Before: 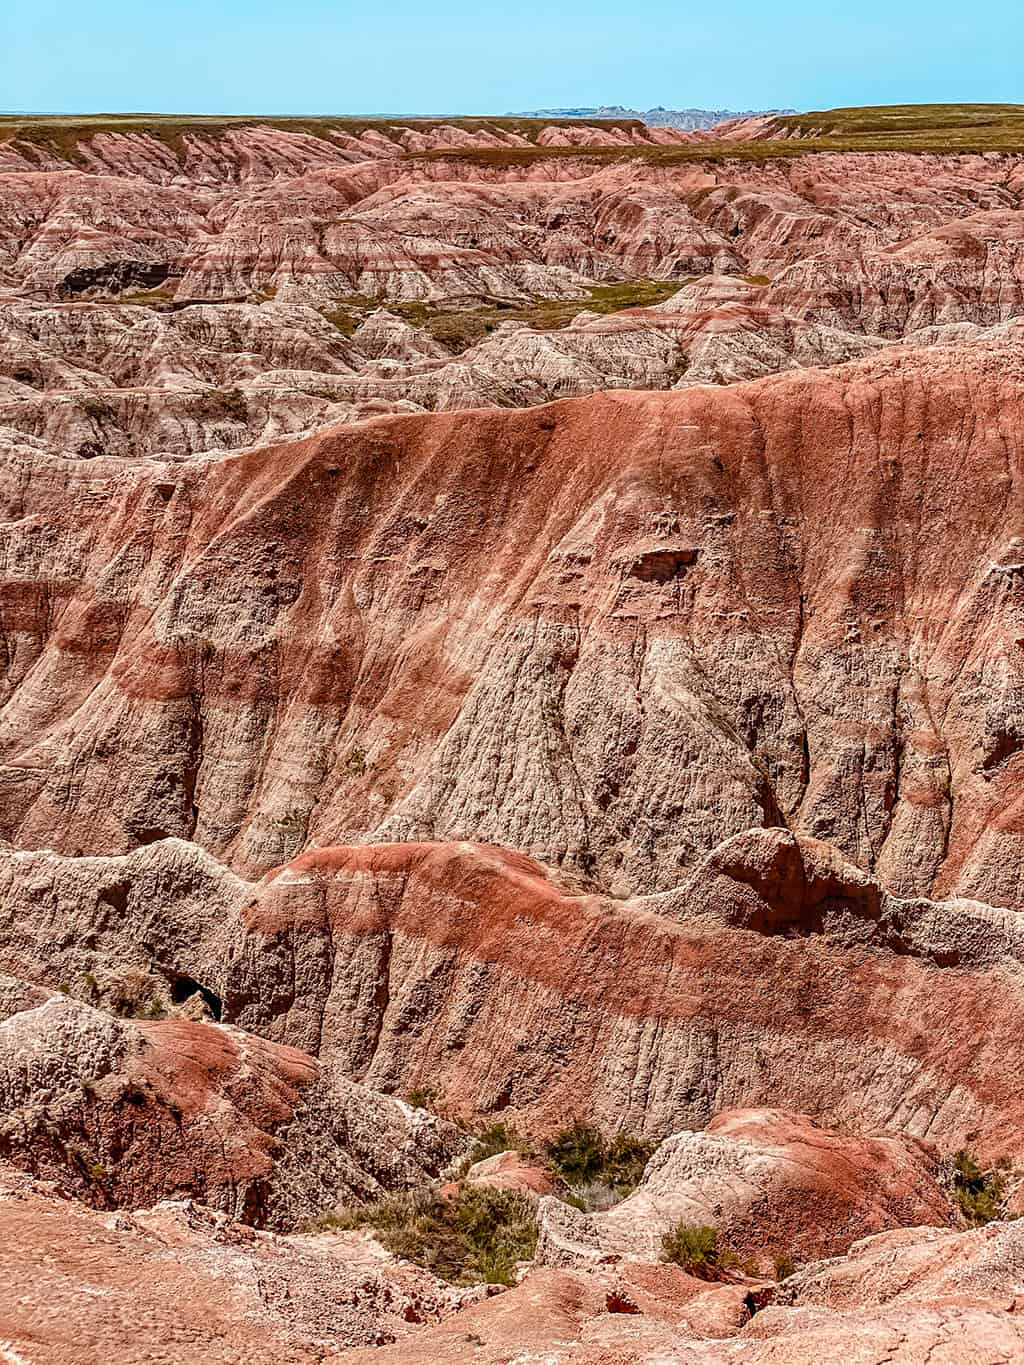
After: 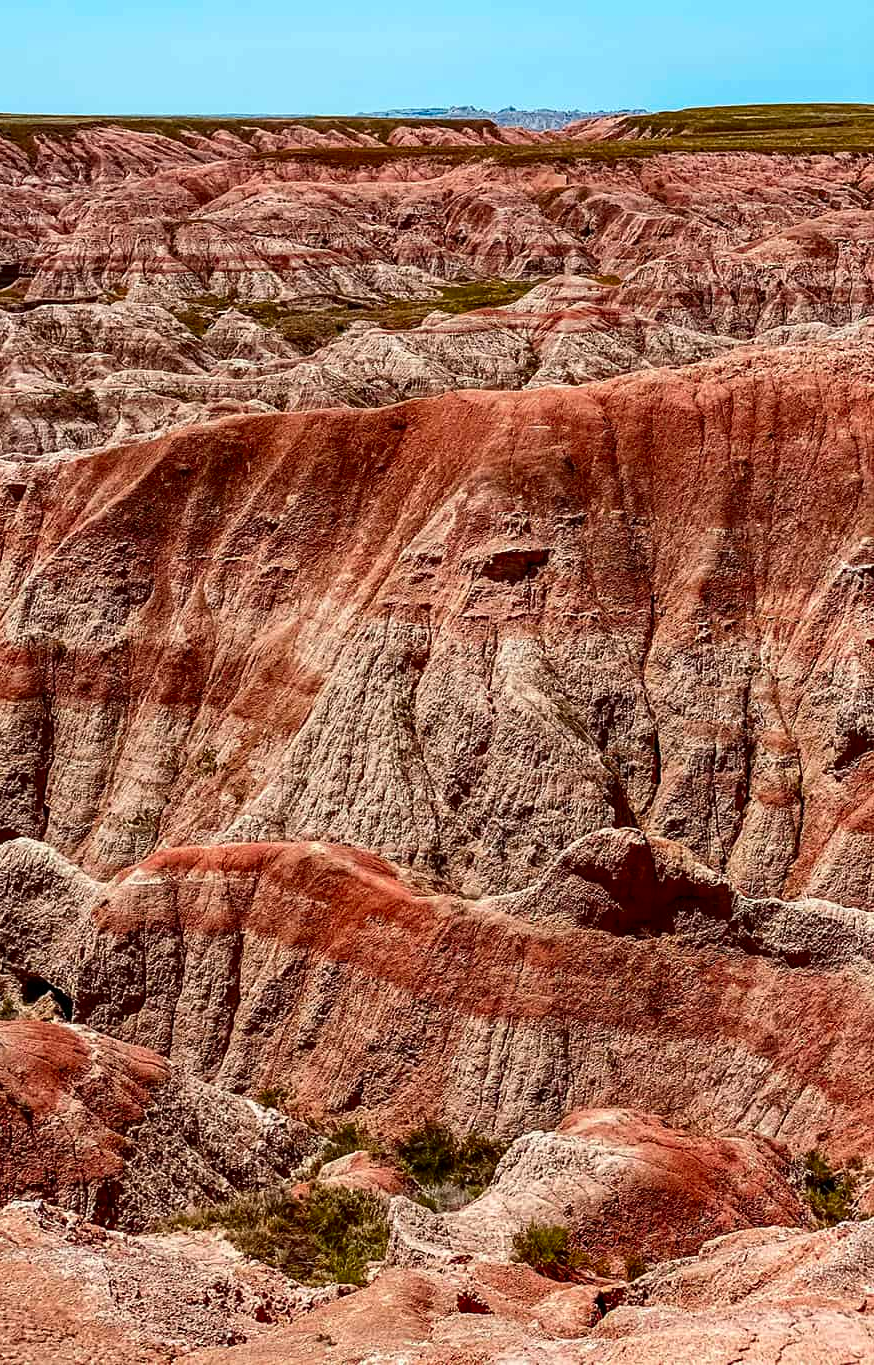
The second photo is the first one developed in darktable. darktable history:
crop and rotate: left 14.63%
contrast brightness saturation: contrast 0.117, brightness -0.118, saturation 0.2
